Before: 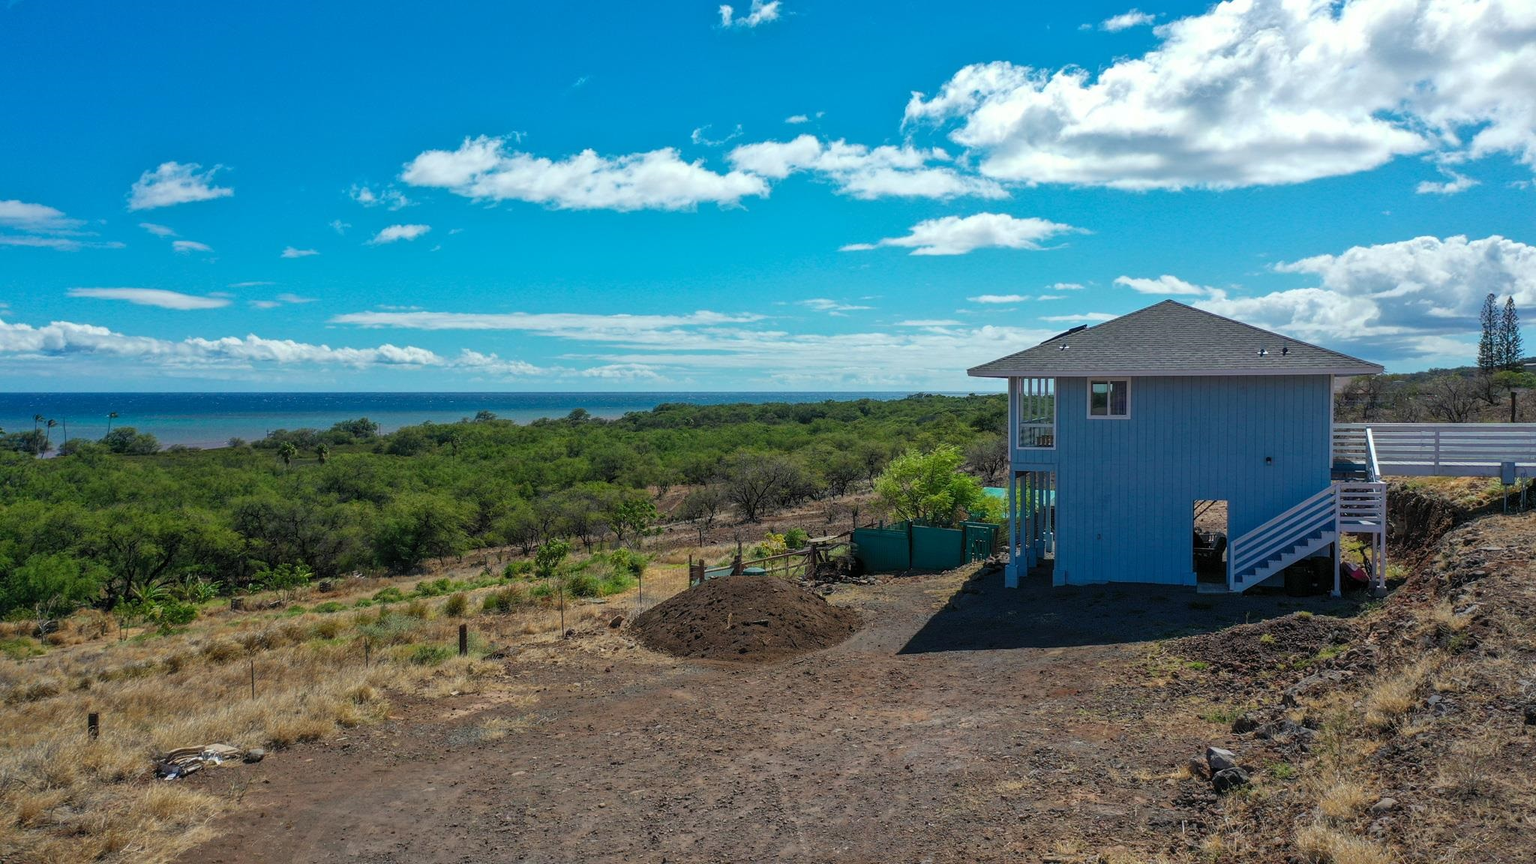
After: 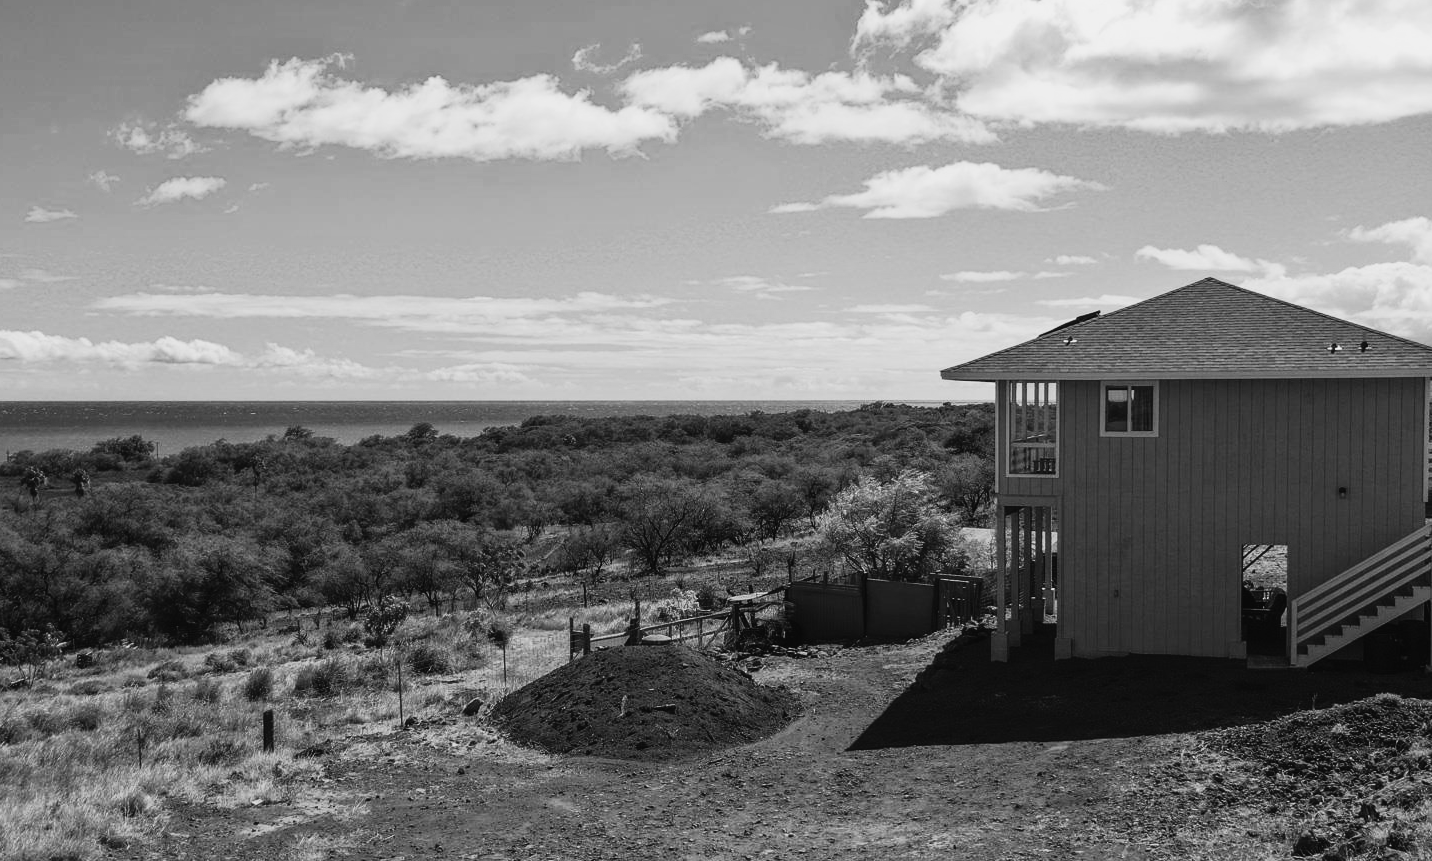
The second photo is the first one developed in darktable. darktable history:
monochrome: a 32, b 64, size 2.3
crop and rotate: left 17.046%, top 10.659%, right 12.989%, bottom 14.553%
tone equalizer: on, module defaults
tone curve: curves: ch0 [(0, 0.023) (0.132, 0.075) (0.251, 0.186) (0.463, 0.461) (0.662, 0.757) (0.854, 0.909) (1, 0.973)]; ch1 [(0, 0) (0.447, 0.411) (0.483, 0.469) (0.498, 0.496) (0.518, 0.514) (0.561, 0.579) (0.604, 0.645) (0.669, 0.73) (0.819, 0.93) (1, 1)]; ch2 [(0, 0) (0.307, 0.315) (0.425, 0.438) (0.483, 0.477) (0.503, 0.503) (0.526, 0.534) (0.567, 0.569) (0.617, 0.674) (0.703, 0.797) (0.985, 0.966)], color space Lab, independent channels
